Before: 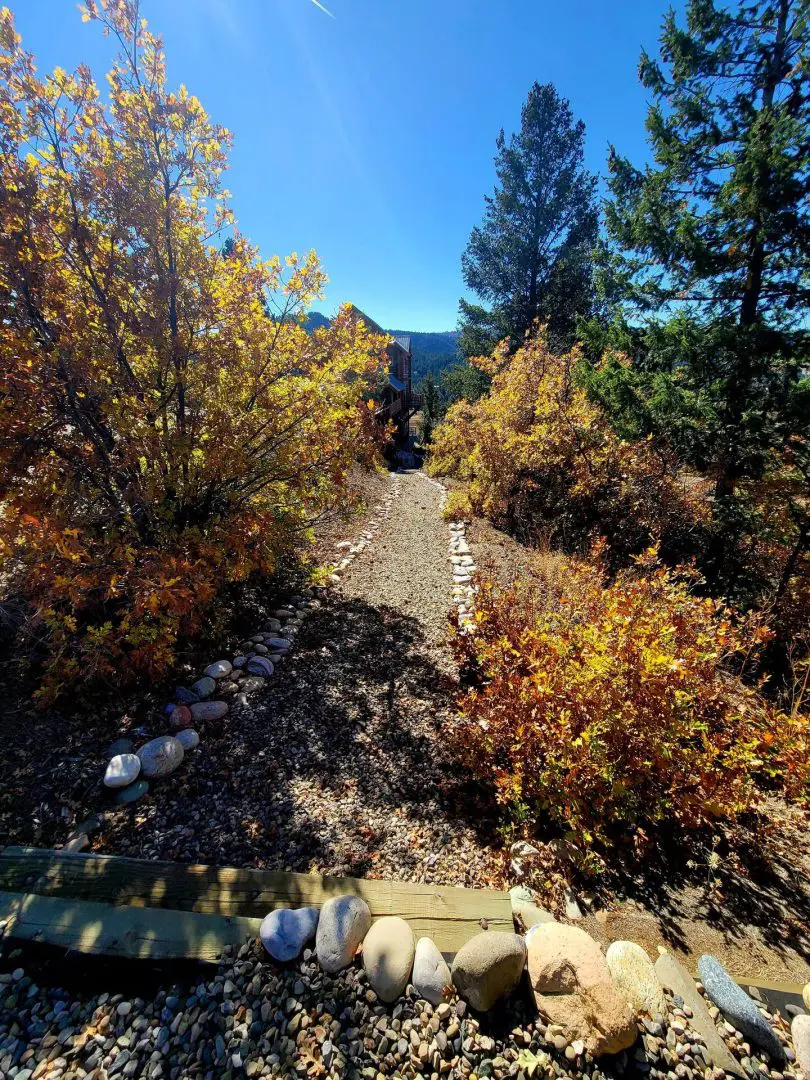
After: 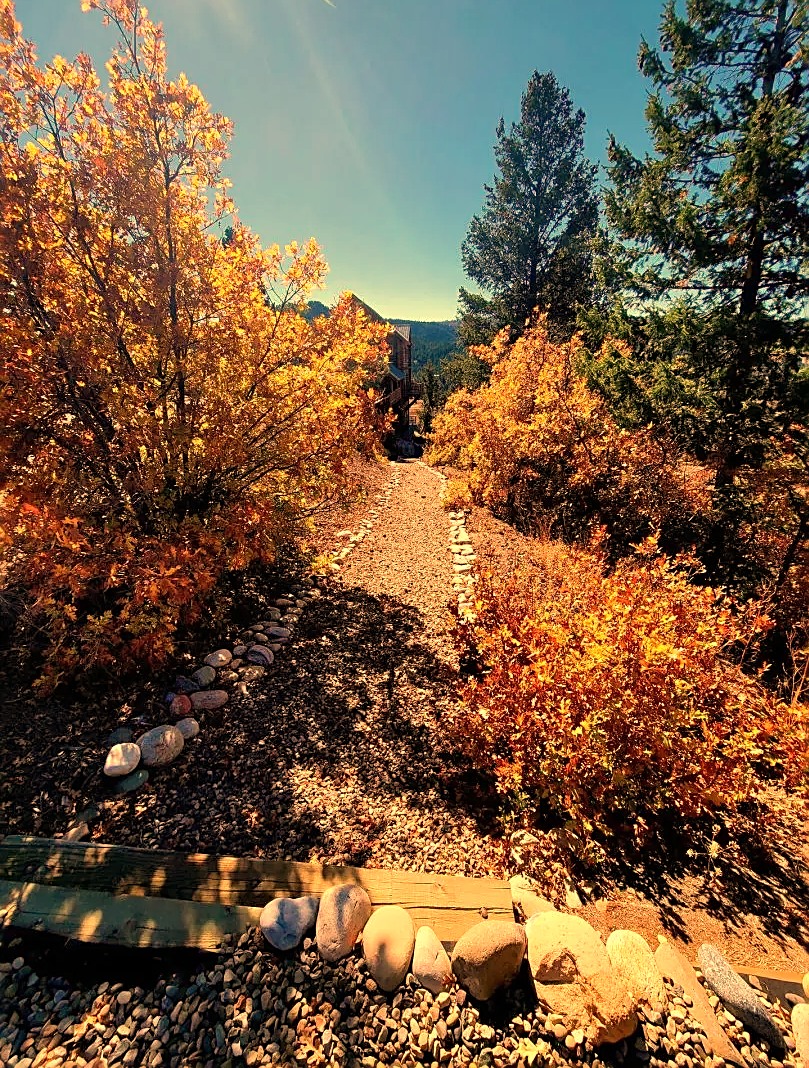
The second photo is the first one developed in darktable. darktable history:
crop: top 1.049%, right 0.001%
shadows and highlights: shadows 25, highlights -48, soften with gaussian
sharpen: on, module defaults
white balance: red 1.467, blue 0.684
